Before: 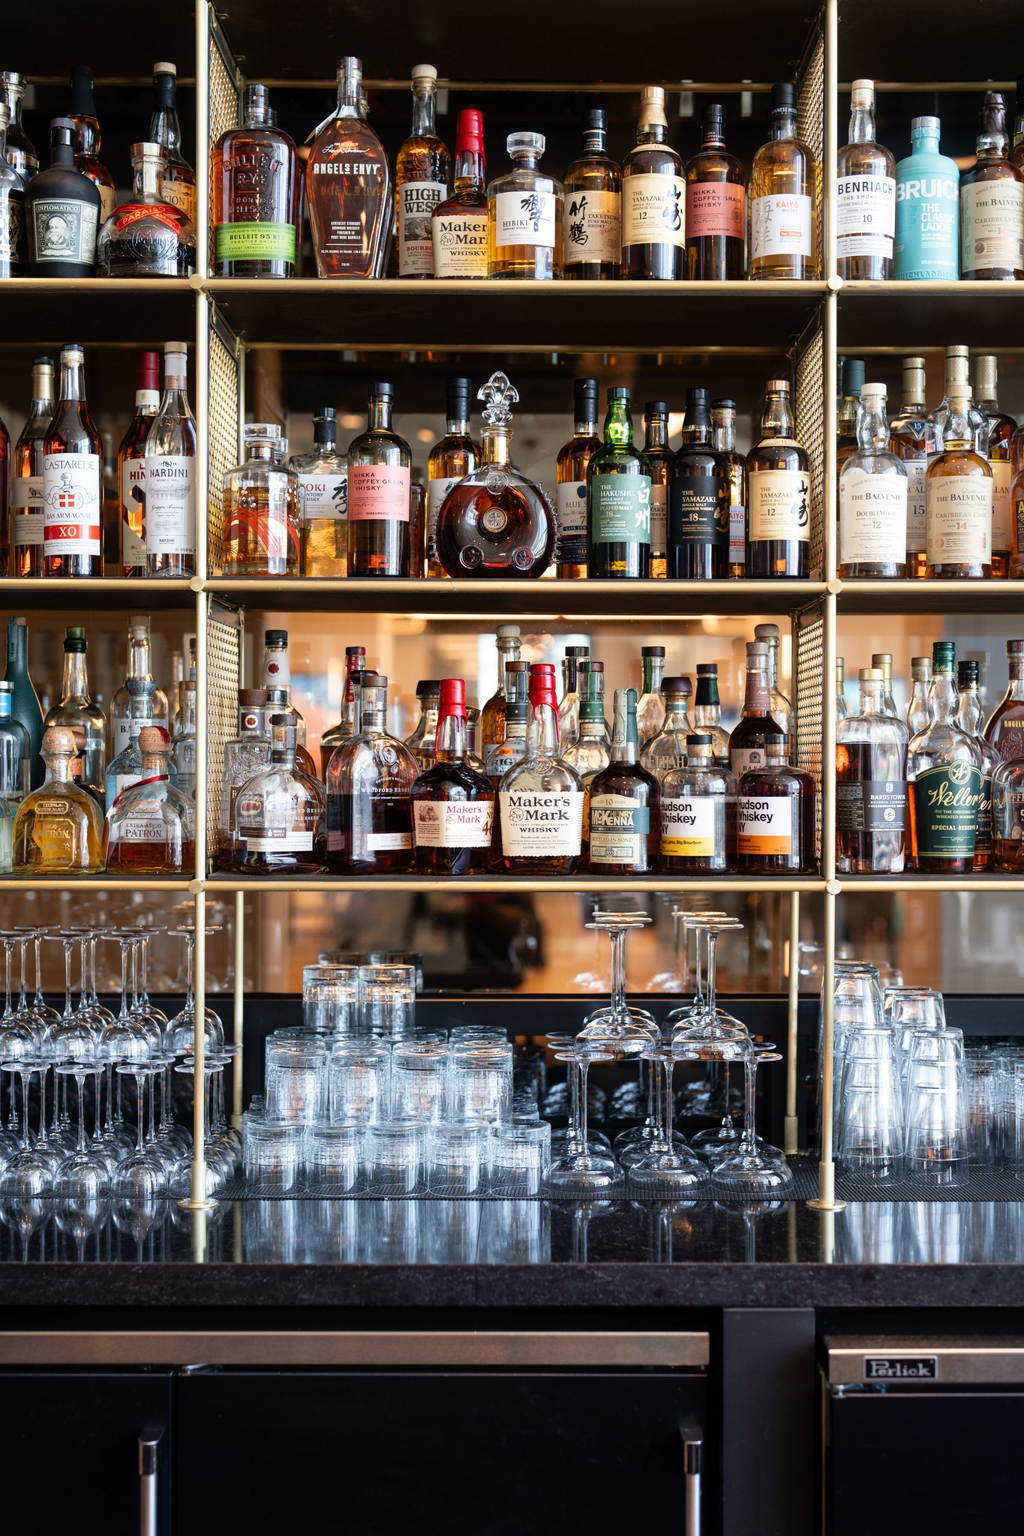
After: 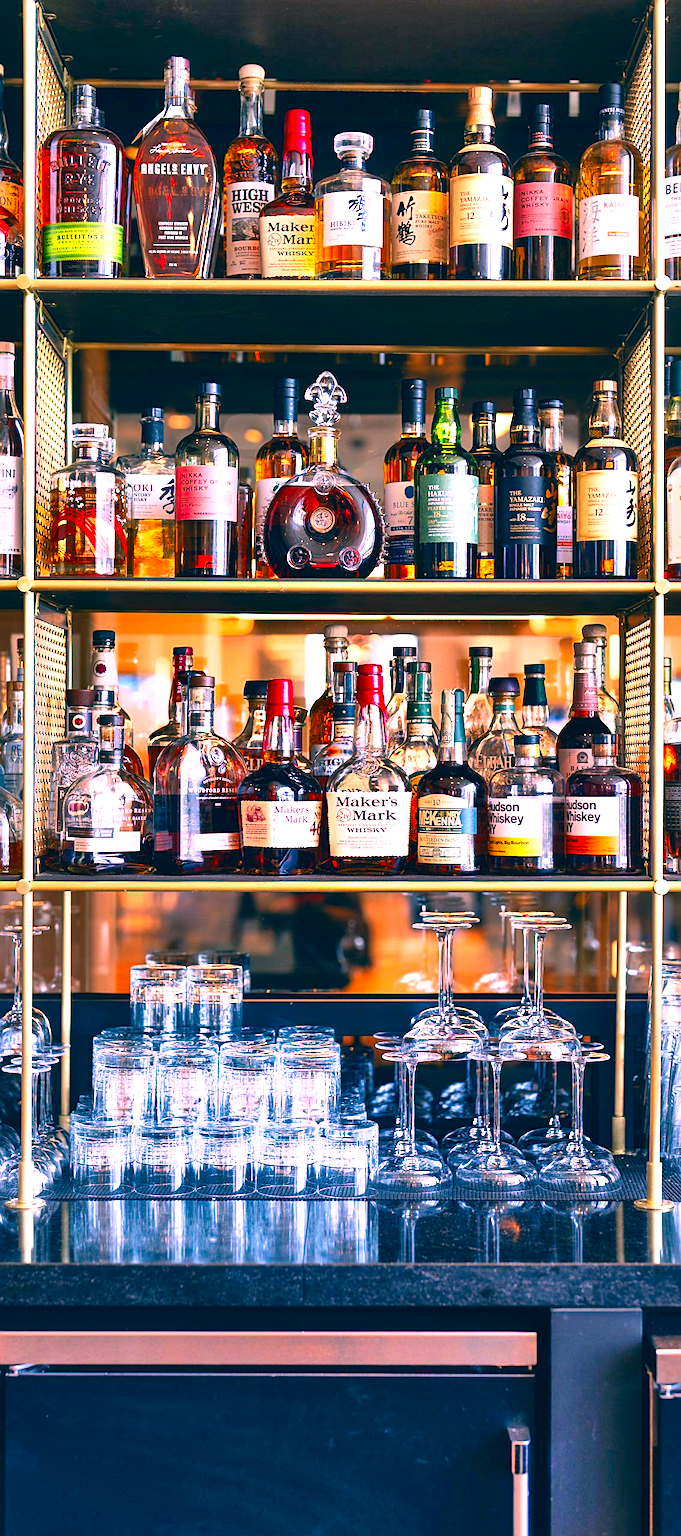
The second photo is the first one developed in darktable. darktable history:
exposure: black level correction 0, exposure 1.173 EV, compensate exposure bias true, compensate highlight preservation false
sharpen: on, module defaults
color correction: highlights a* 17.03, highlights b* 0.205, shadows a* -15.38, shadows b* -14.56, saturation 1.5
crop: left 16.899%, right 16.556%
shadows and highlights: shadows 80.73, white point adjustment -9.07, highlights -61.46, soften with gaussian
